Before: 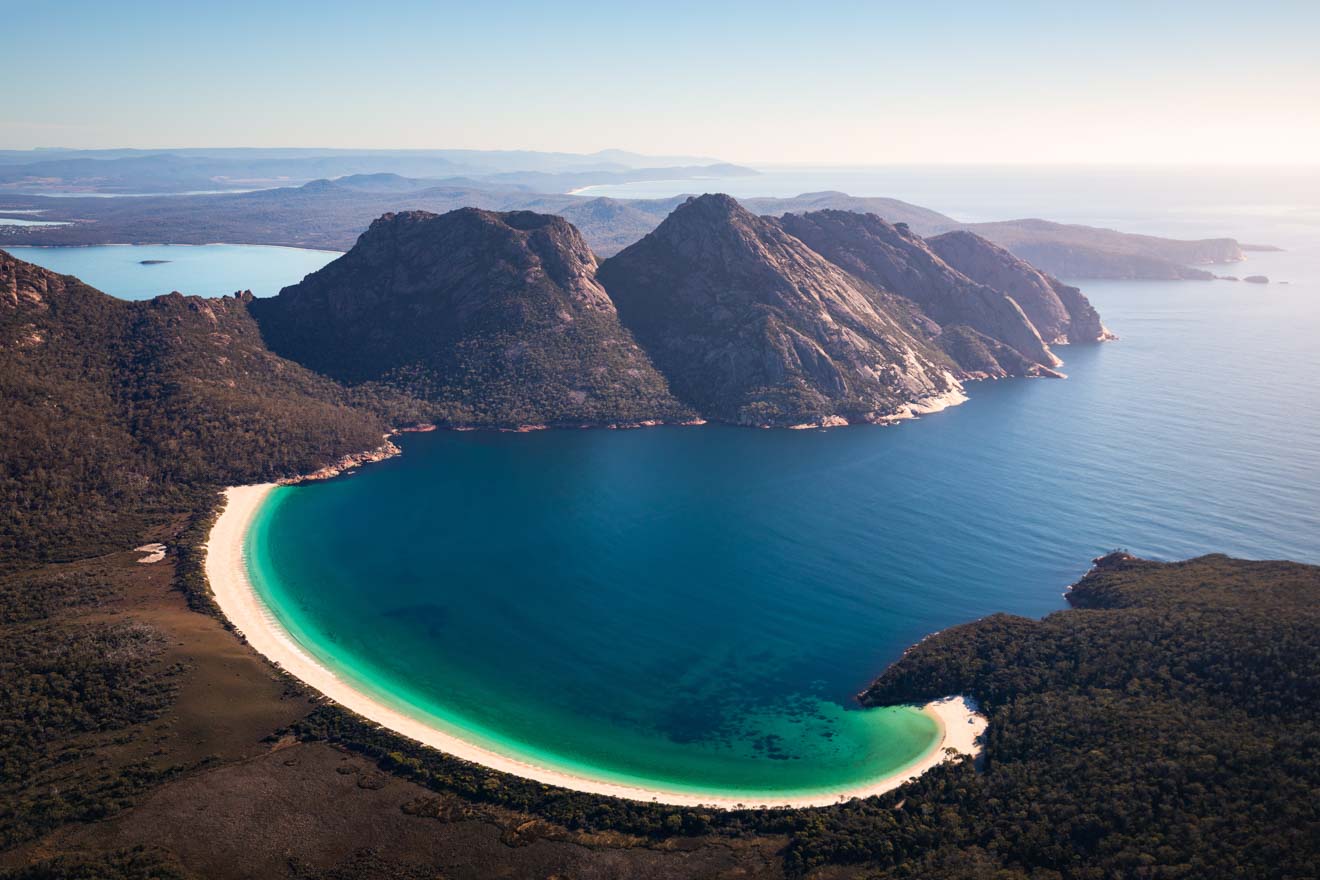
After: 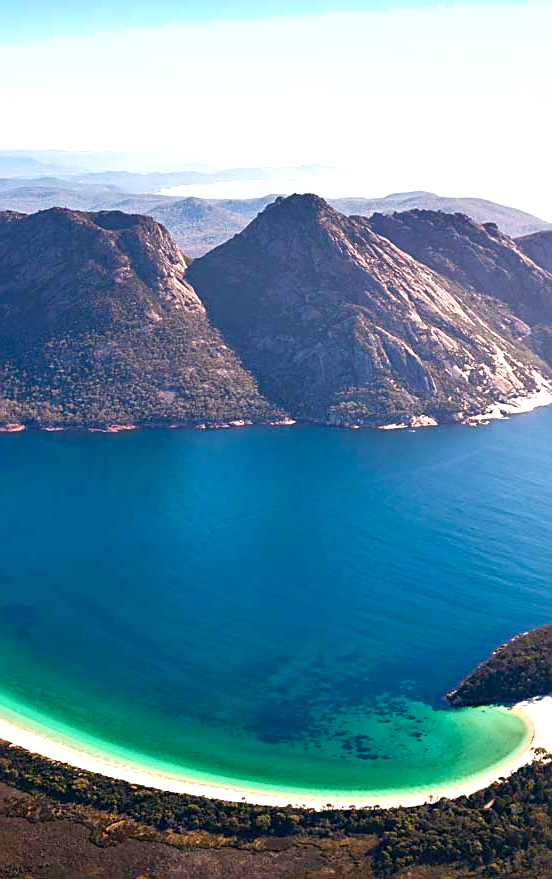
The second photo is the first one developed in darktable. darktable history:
crop: left 31.168%, right 26.967%
tone equalizer: -7 EV 0.176 EV, -6 EV 0.137 EV, -5 EV 0.084 EV, -4 EV 0.066 EV, -2 EV -0.028 EV, -1 EV -0.02 EV, +0 EV -0.047 EV
color balance rgb: linear chroma grading › global chroma 15.567%, perceptual saturation grading › global saturation 0.814%, perceptual saturation grading › highlights -30.061%, perceptual saturation grading › shadows 19.913%, global vibrance 20%
exposure: black level correction 0, exposure 0.704 EV, compensate highlight preservation false
shadows and highlights: low approximation 0.01, soften with gaussian
sharpen: on, module defaults
